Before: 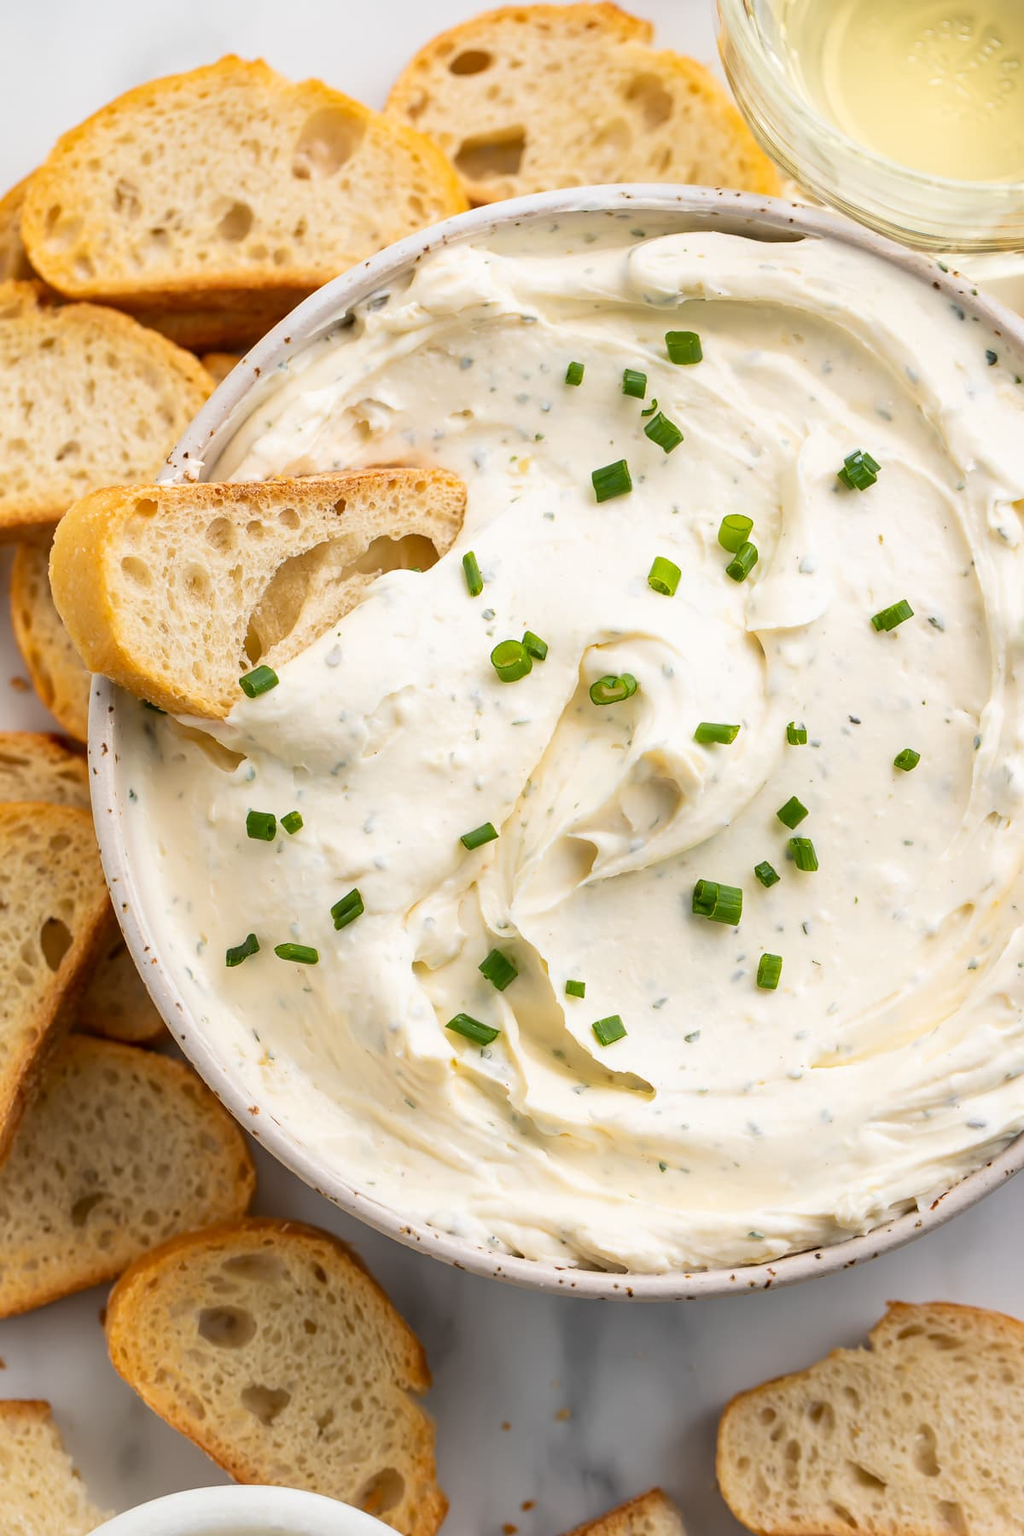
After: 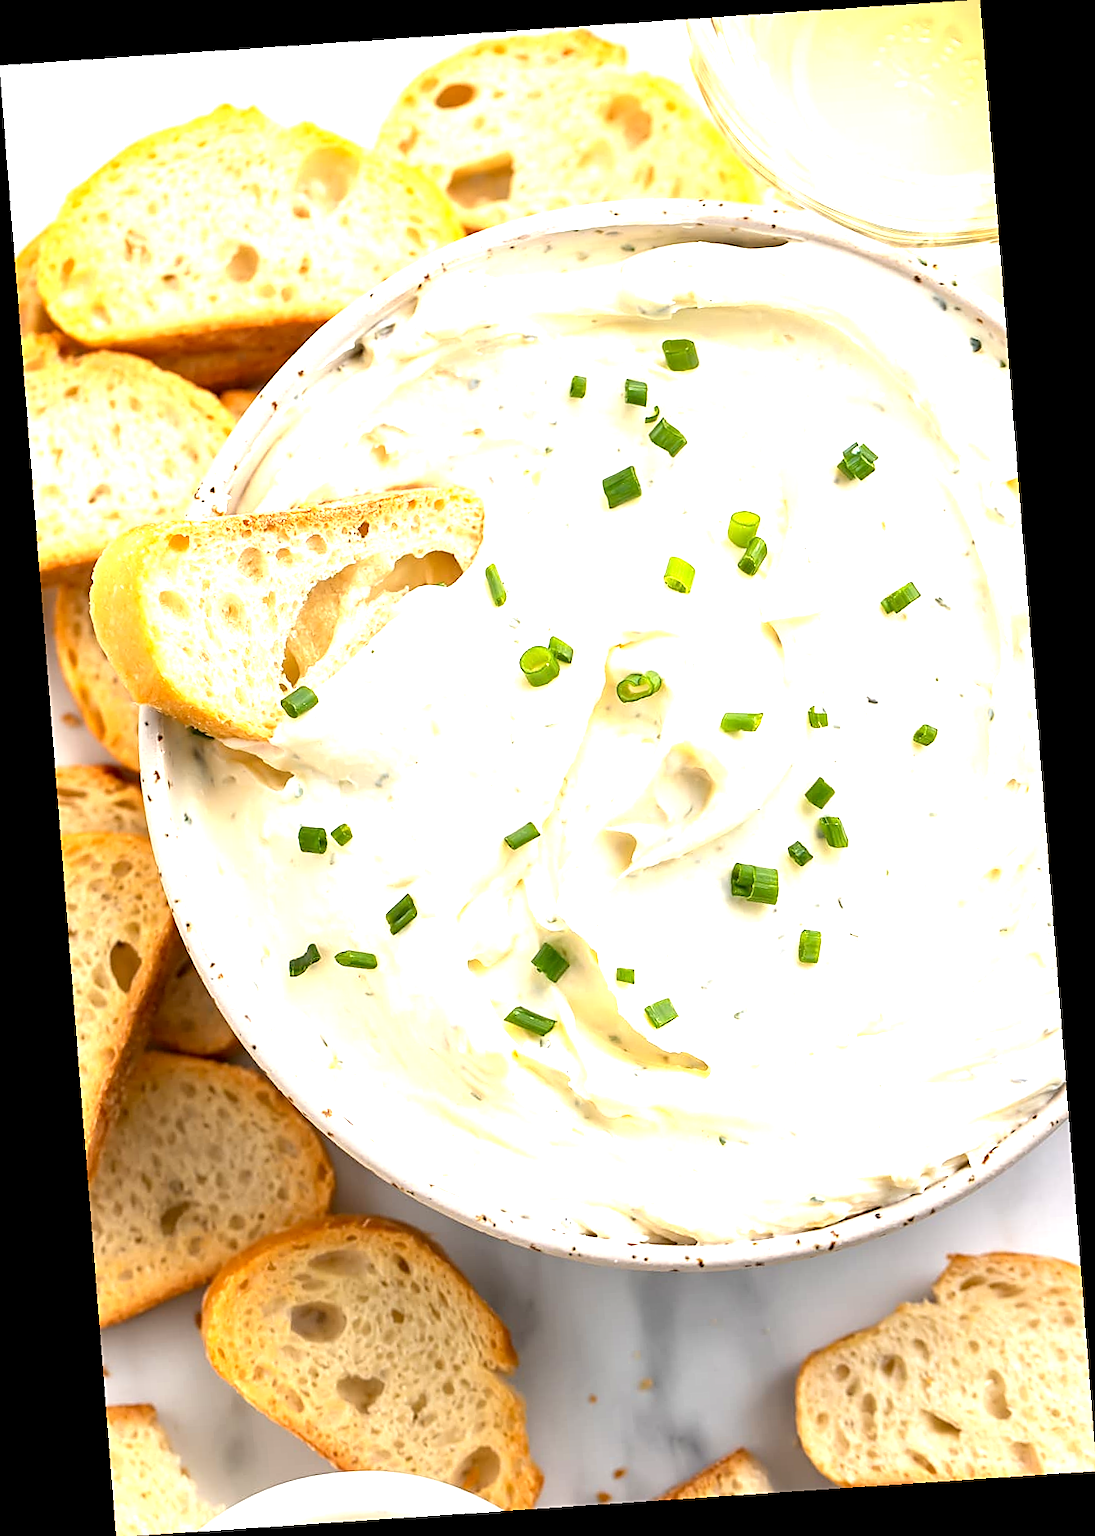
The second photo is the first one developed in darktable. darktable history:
exposure: black level correction 0.001, exposure 1.116 EV, compensate highlight preservation false
sharpen: on, module defaults
rotate and perspective: rotation -4.2°, shear 0.006, automatic cropping off
